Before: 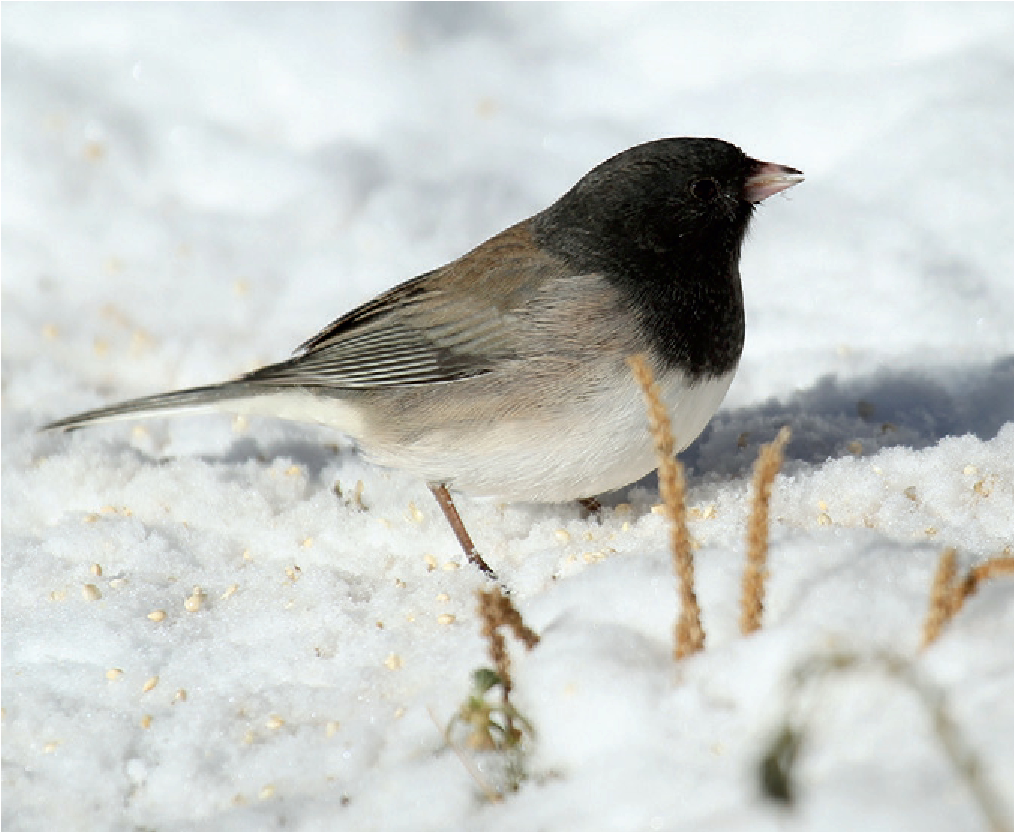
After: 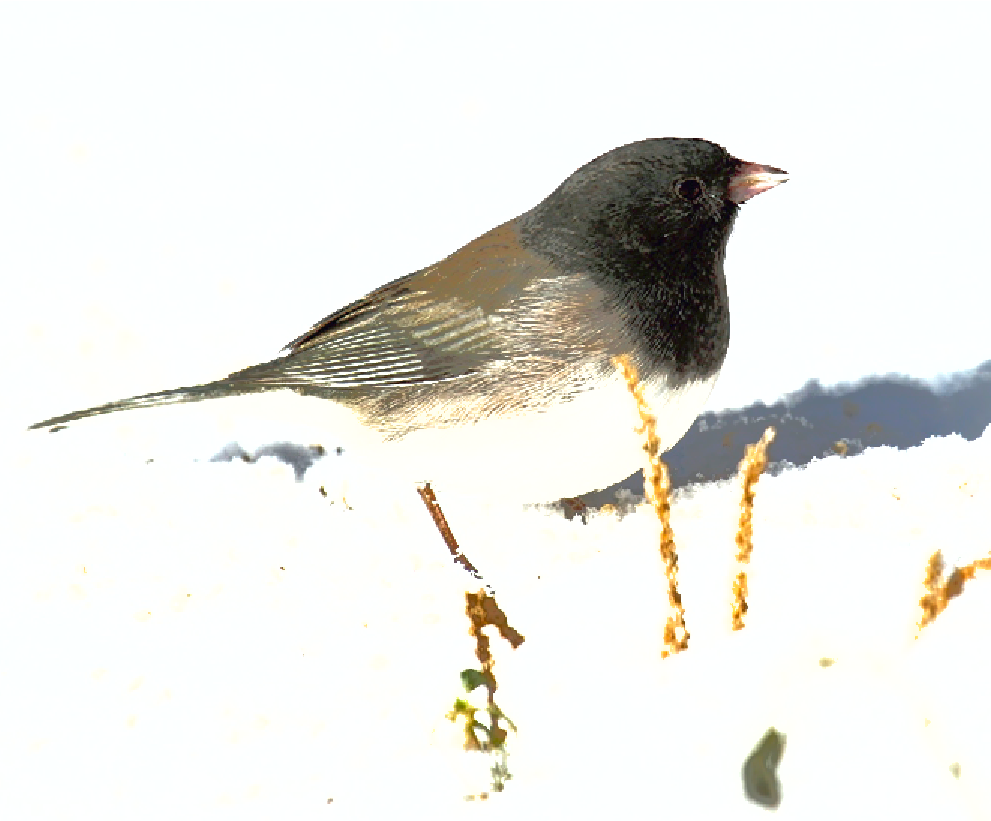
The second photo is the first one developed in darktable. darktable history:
shadows and highlights: shadows 60.02, highlights -59.99
crop and rotate: left 1.546%, right 0.677%, bottom 1.249%
exposure: black level correction 0, exposure 0.691 EV, compensate highlight preservation false
tone equalizer: -8 EV -0.718 EV, -7 EV -0.704 EV, -6 EV -0.6 EV, -5 EV -0.419 EV, -3 EV 0.368 EV, -2 EV 0.6 EV, -1 EV 0.676 EV, +0 EV 0.726 EV, smoothing diameter 24.87%, edges refinement/feathering 9.52, preserve details guided filter
